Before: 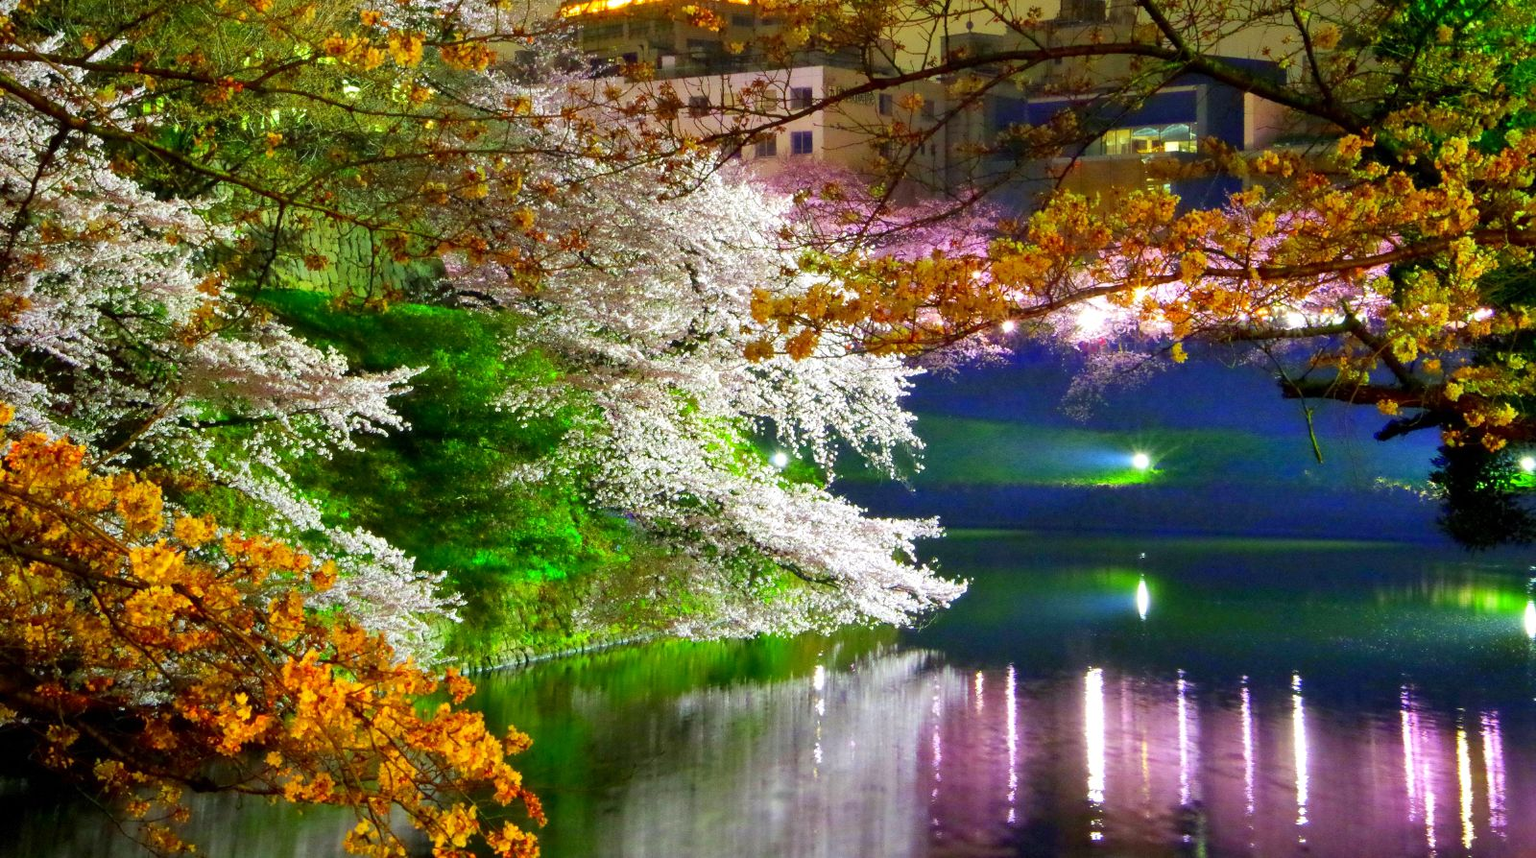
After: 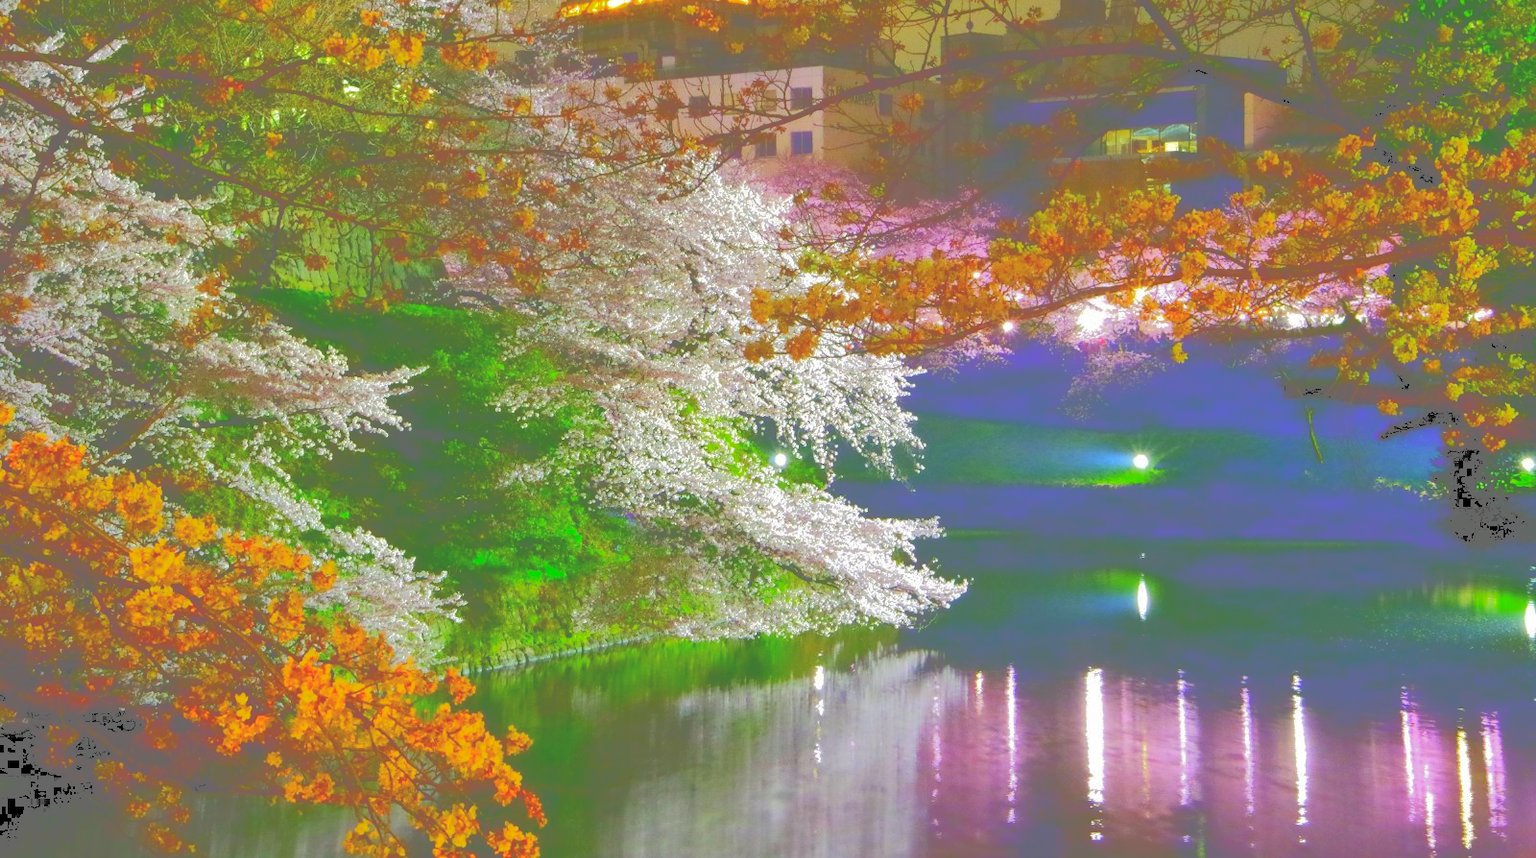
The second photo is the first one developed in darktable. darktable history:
tone curve: curves: ch0 [(0, 0) (0.003, 0.43) (0.011, 0.433) (0.025, 0.434) (0.044, 0.436) (0.069, 0.439) (0.1, 0.442) (0.136, 0.446) (0.177, 0.449) (0.224, 0.454) (0.277, 0.462) (0.335, 0.488) (0.399, 0.524) (0.468, 0.566) (0.543, 0.615) (0.623, 0.666) (0.709, 0.718) (0.801, 0.761) (0.898, 0.801) (1, 1)], color space Lab, independent channels, preserve colors none
